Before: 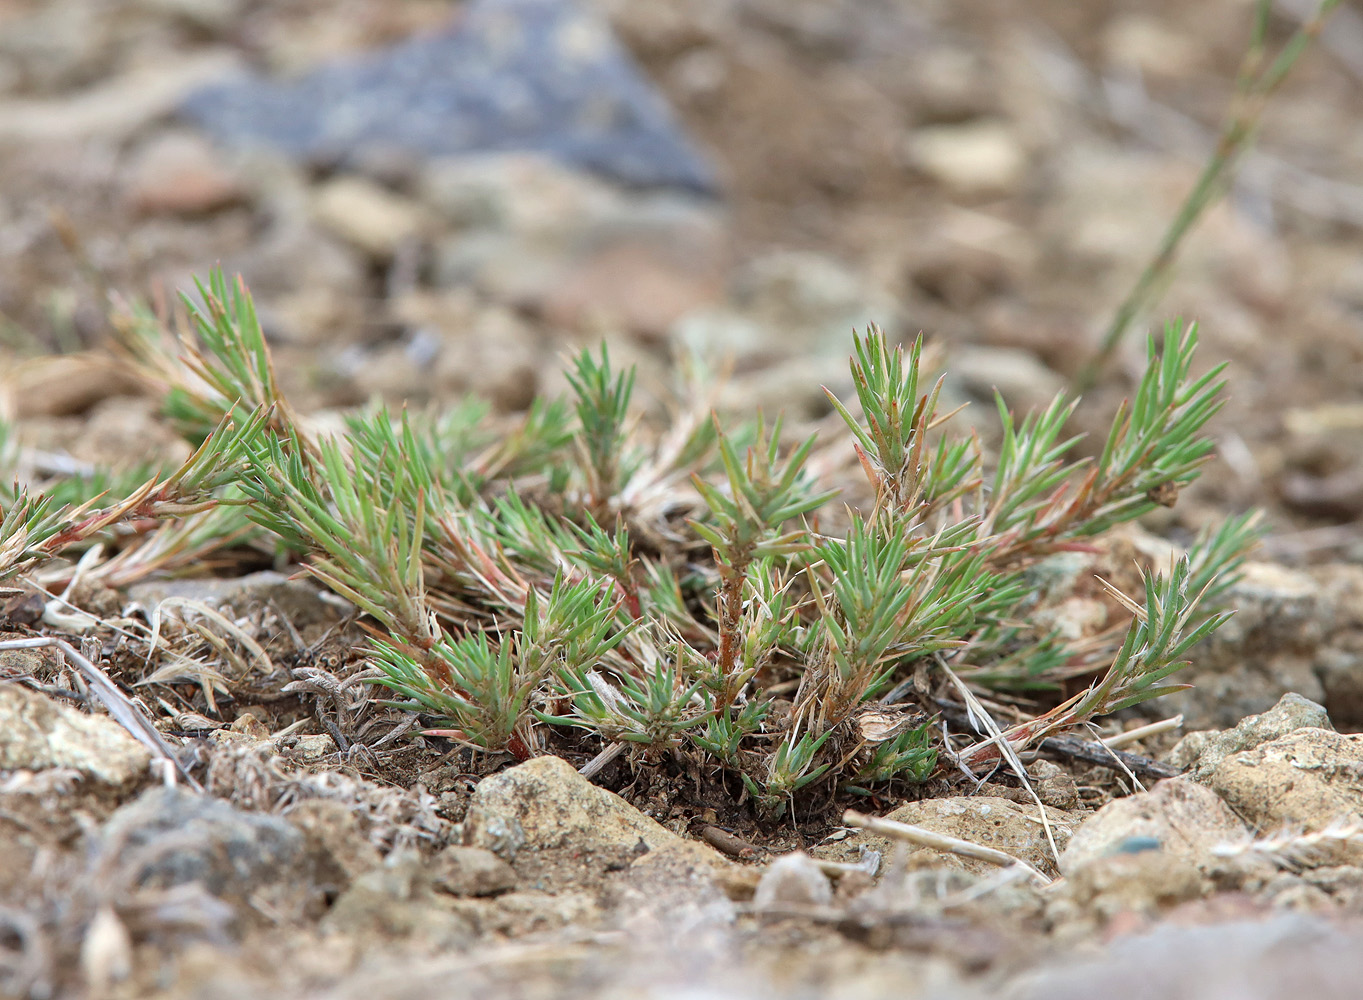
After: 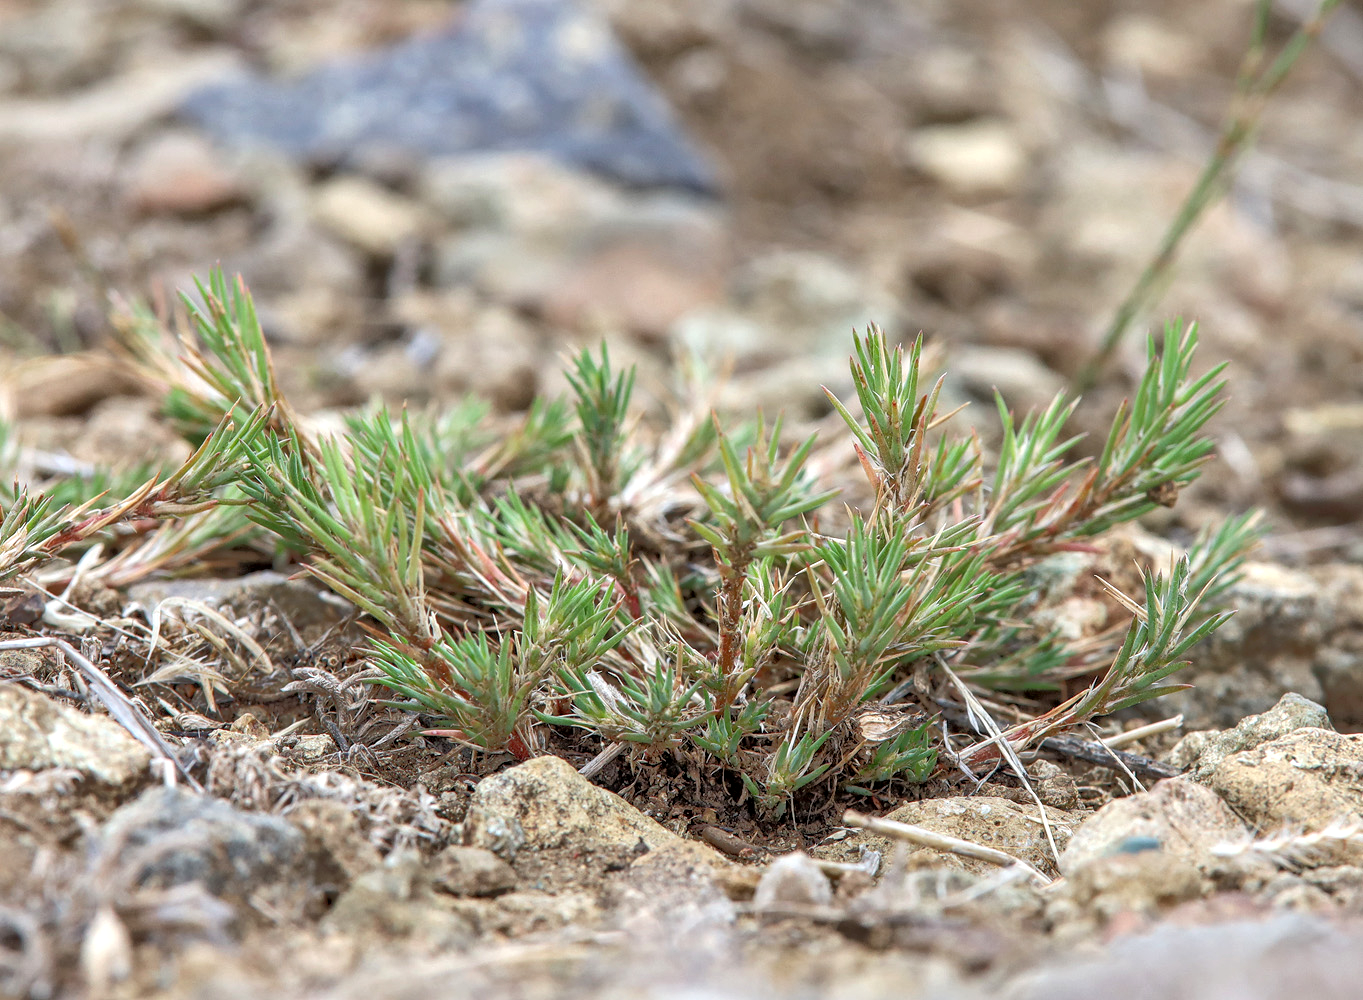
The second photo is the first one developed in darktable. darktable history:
local contrast: on, module defaults
tone equalizer: -8 EV -0.528 EV, -7 EV -0.319 EV, -6 EV -0.083 EV, -5 EV 0.413 EV, -4 EV 0.985 EV, -3 EV 0.791 EV, -2 EV -0.01 EV, -1 EV 0.14 EV, +0 EV -0.012 EV, smoothing 1
